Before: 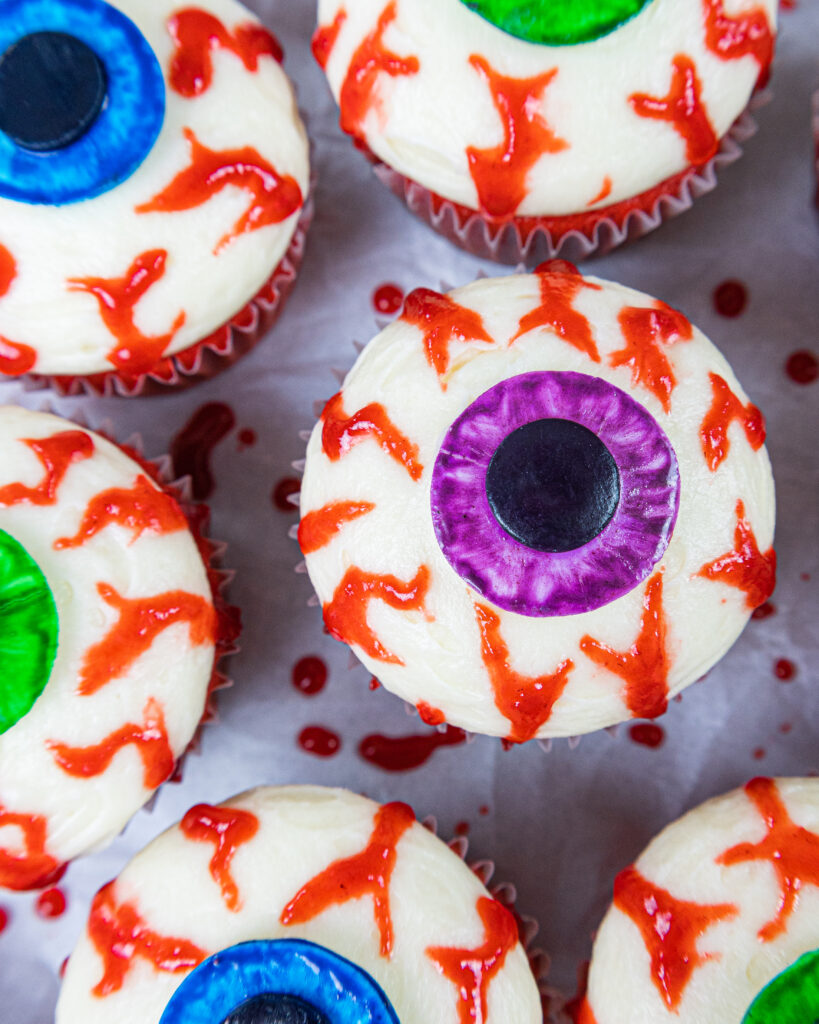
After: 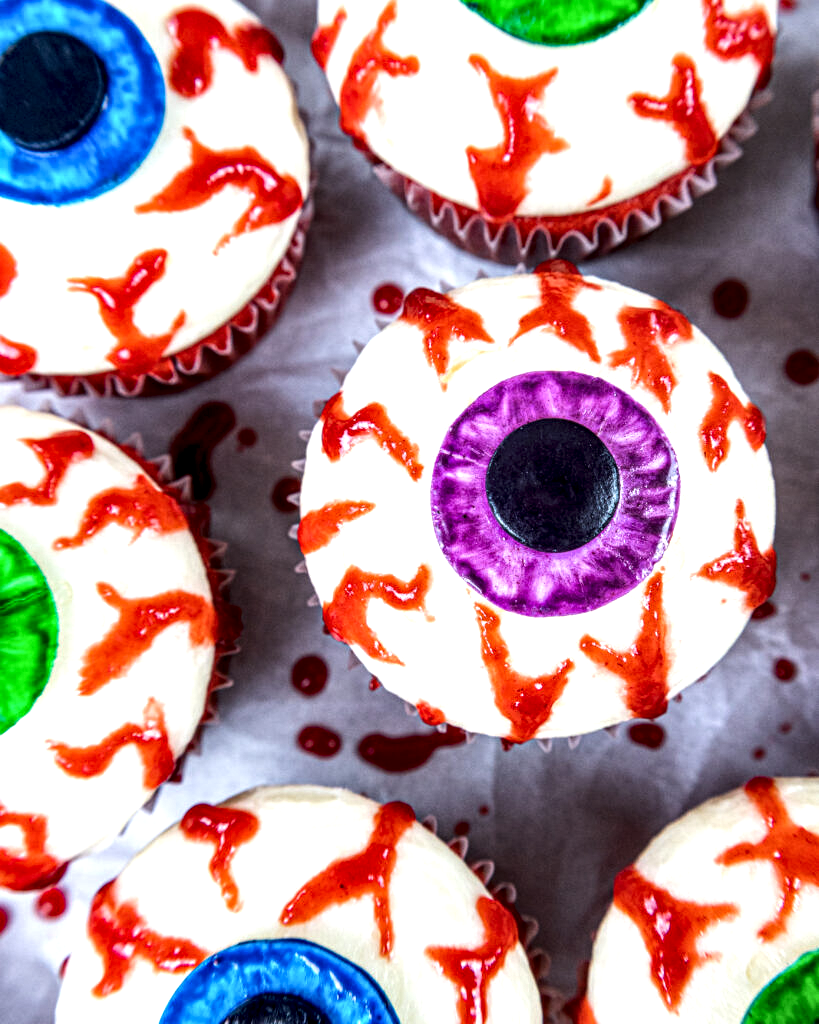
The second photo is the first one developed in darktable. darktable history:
tone equalizer: -8 EV -0.452 EV, -7 EV -0.389 EV, -6 EV -0.317 EV, -5 EV -0.198 EV, -3 EV 0.201 EV, -2 EV 0.338 EV, -1 EV 0.4 EV, +0 EV 0.416 EV, edges refinement/feathering 500, mask exposure compensation -1.57 EV, preserve details no
local contrast: highlights 64%, shadows 54%, detail 168%, midtone range 0.509
